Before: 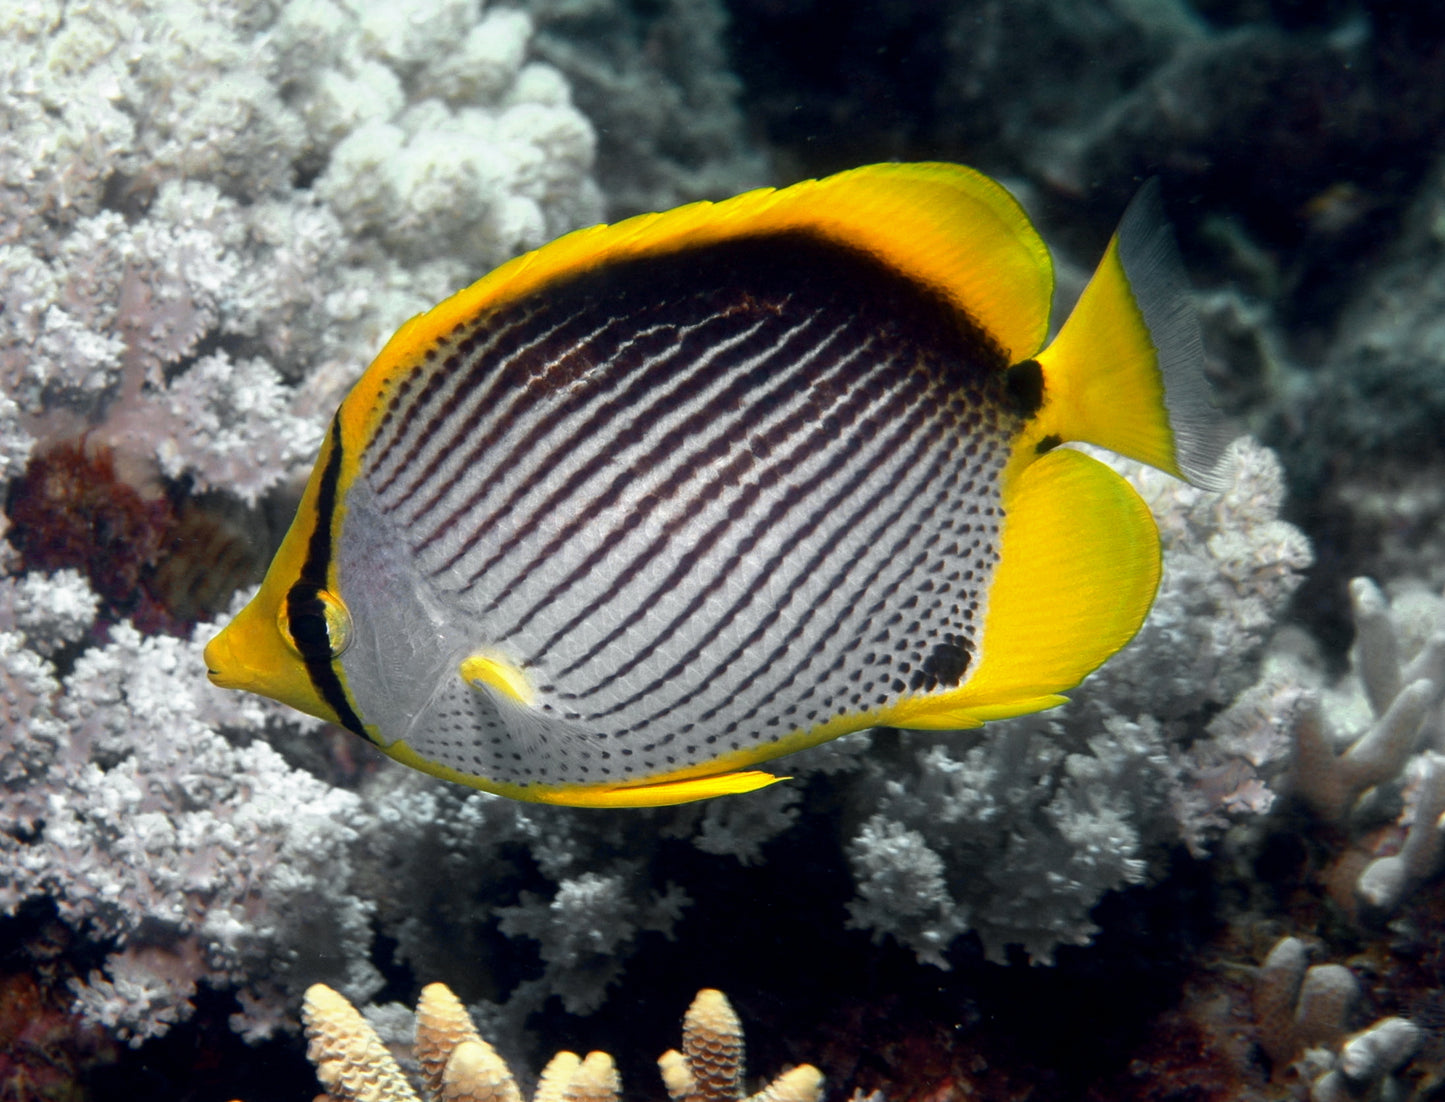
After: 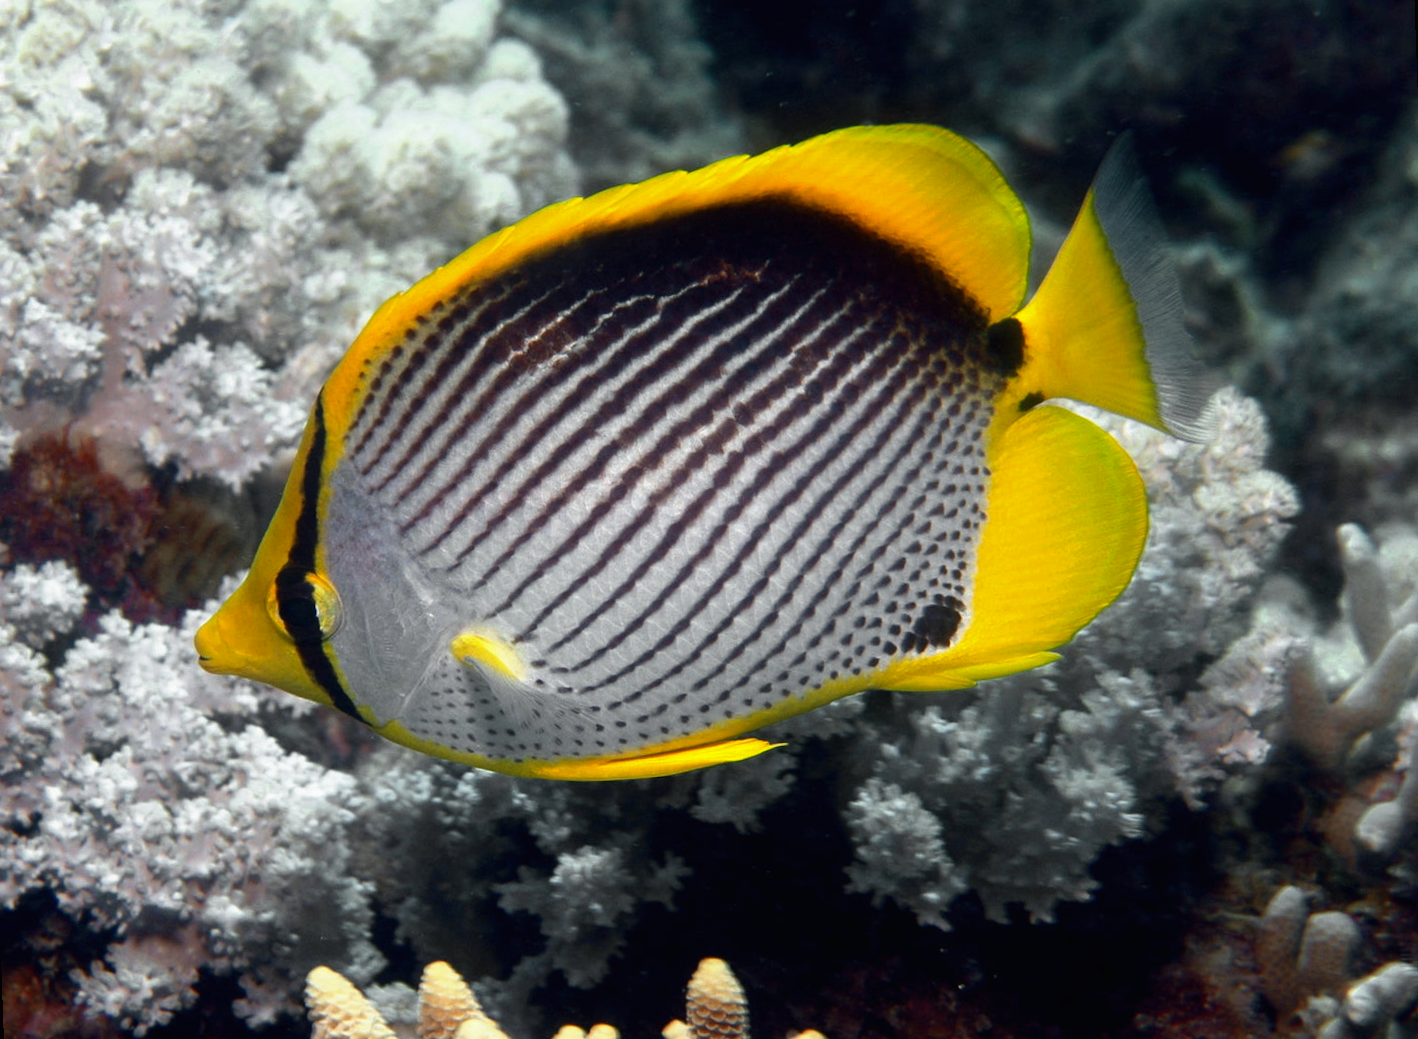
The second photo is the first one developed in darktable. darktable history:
contrast brightness saturation: contrast -0.02, brightness -0.01, saturation 0.03
rotate and perspective: rotation -2°, crop left 0.022, crop right 0.978, crop top 0.049, crop bottom 0.951
